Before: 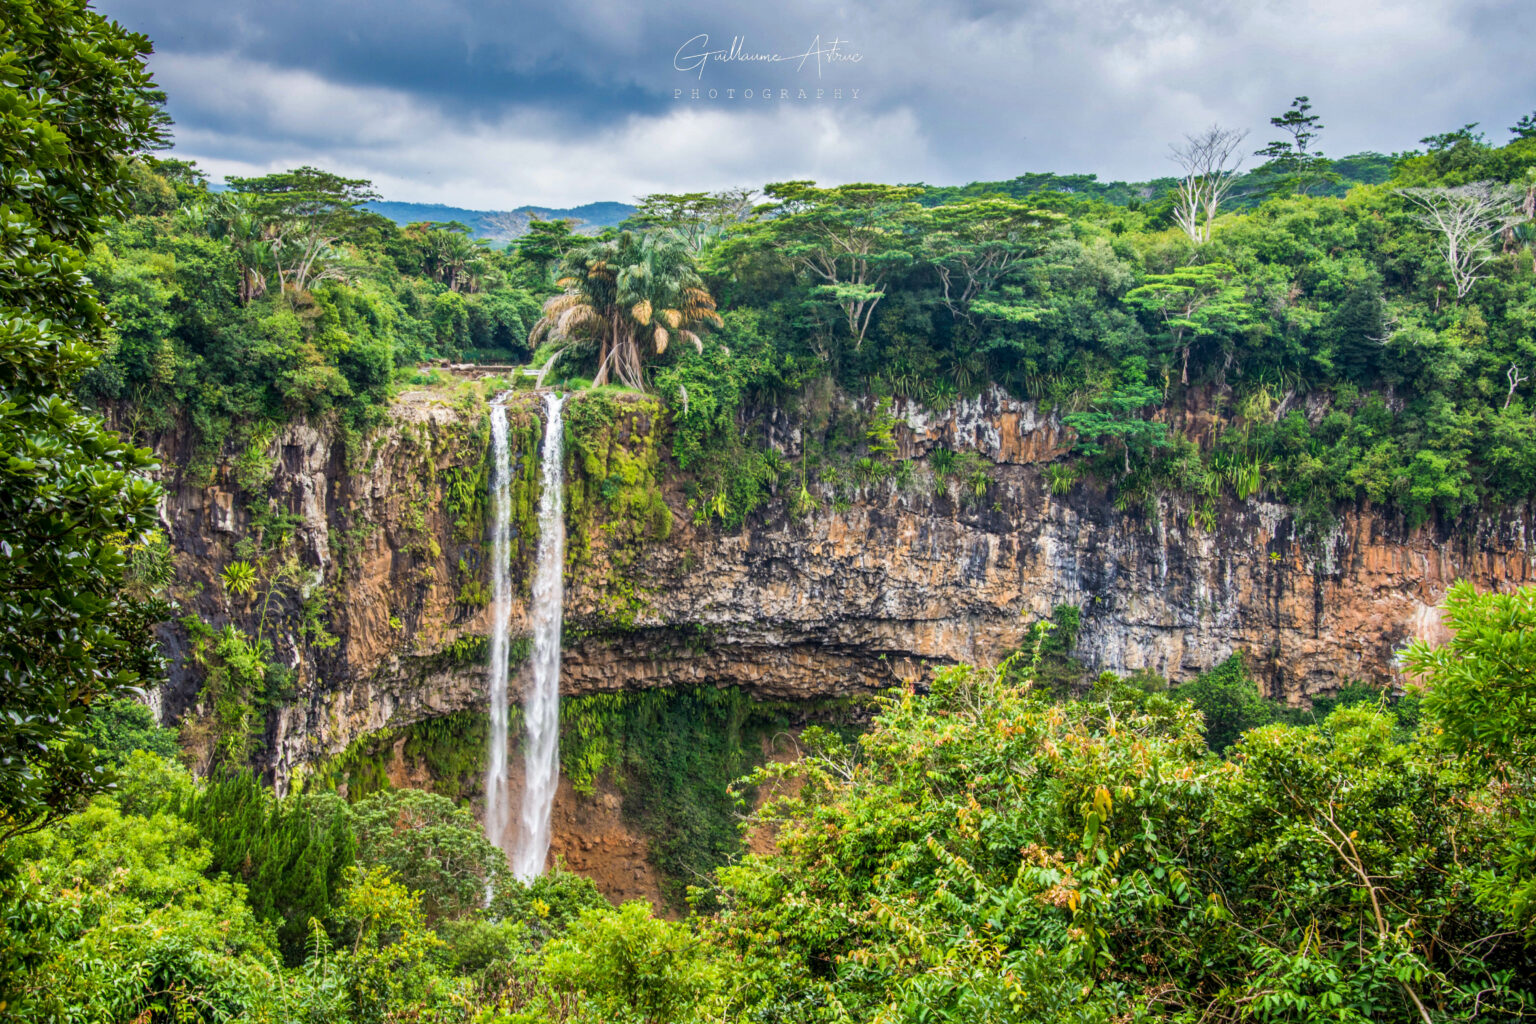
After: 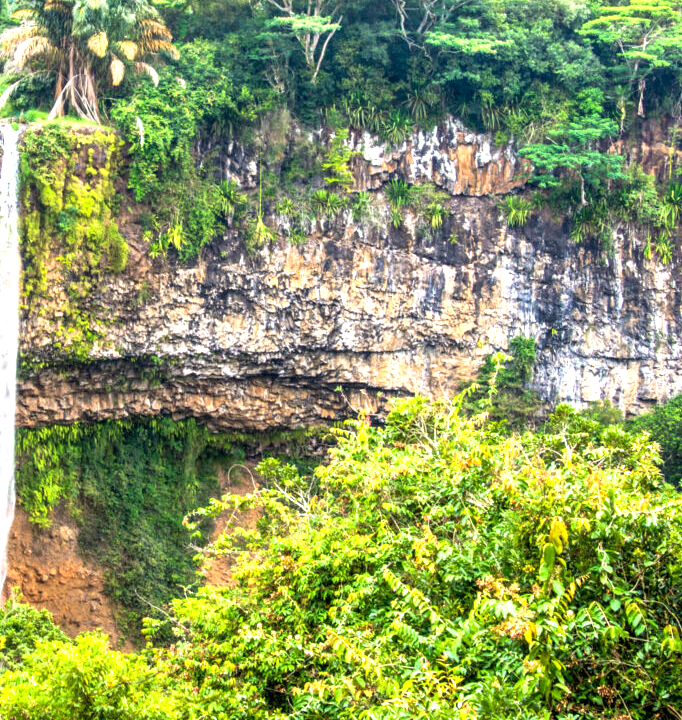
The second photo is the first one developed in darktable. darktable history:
crop: left 35.432%, top 26.233%, right 20.145%, bottom 3.432%
exposure: black level correction 0.001, exposure 1.116 EV, compensate highlight preservation false
